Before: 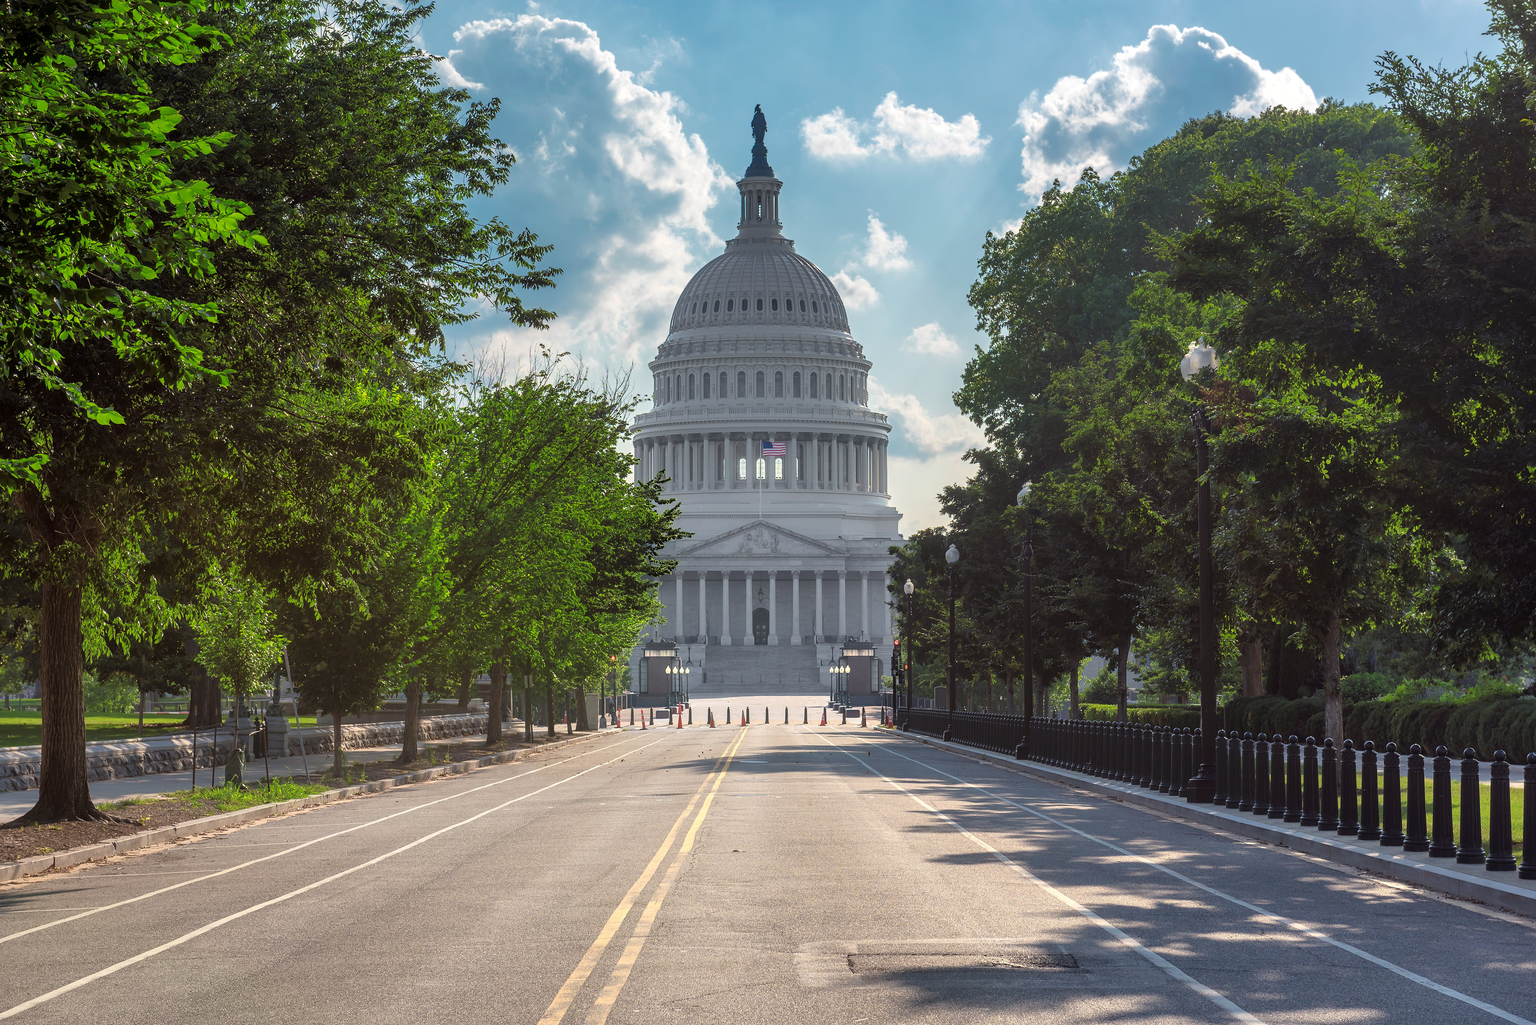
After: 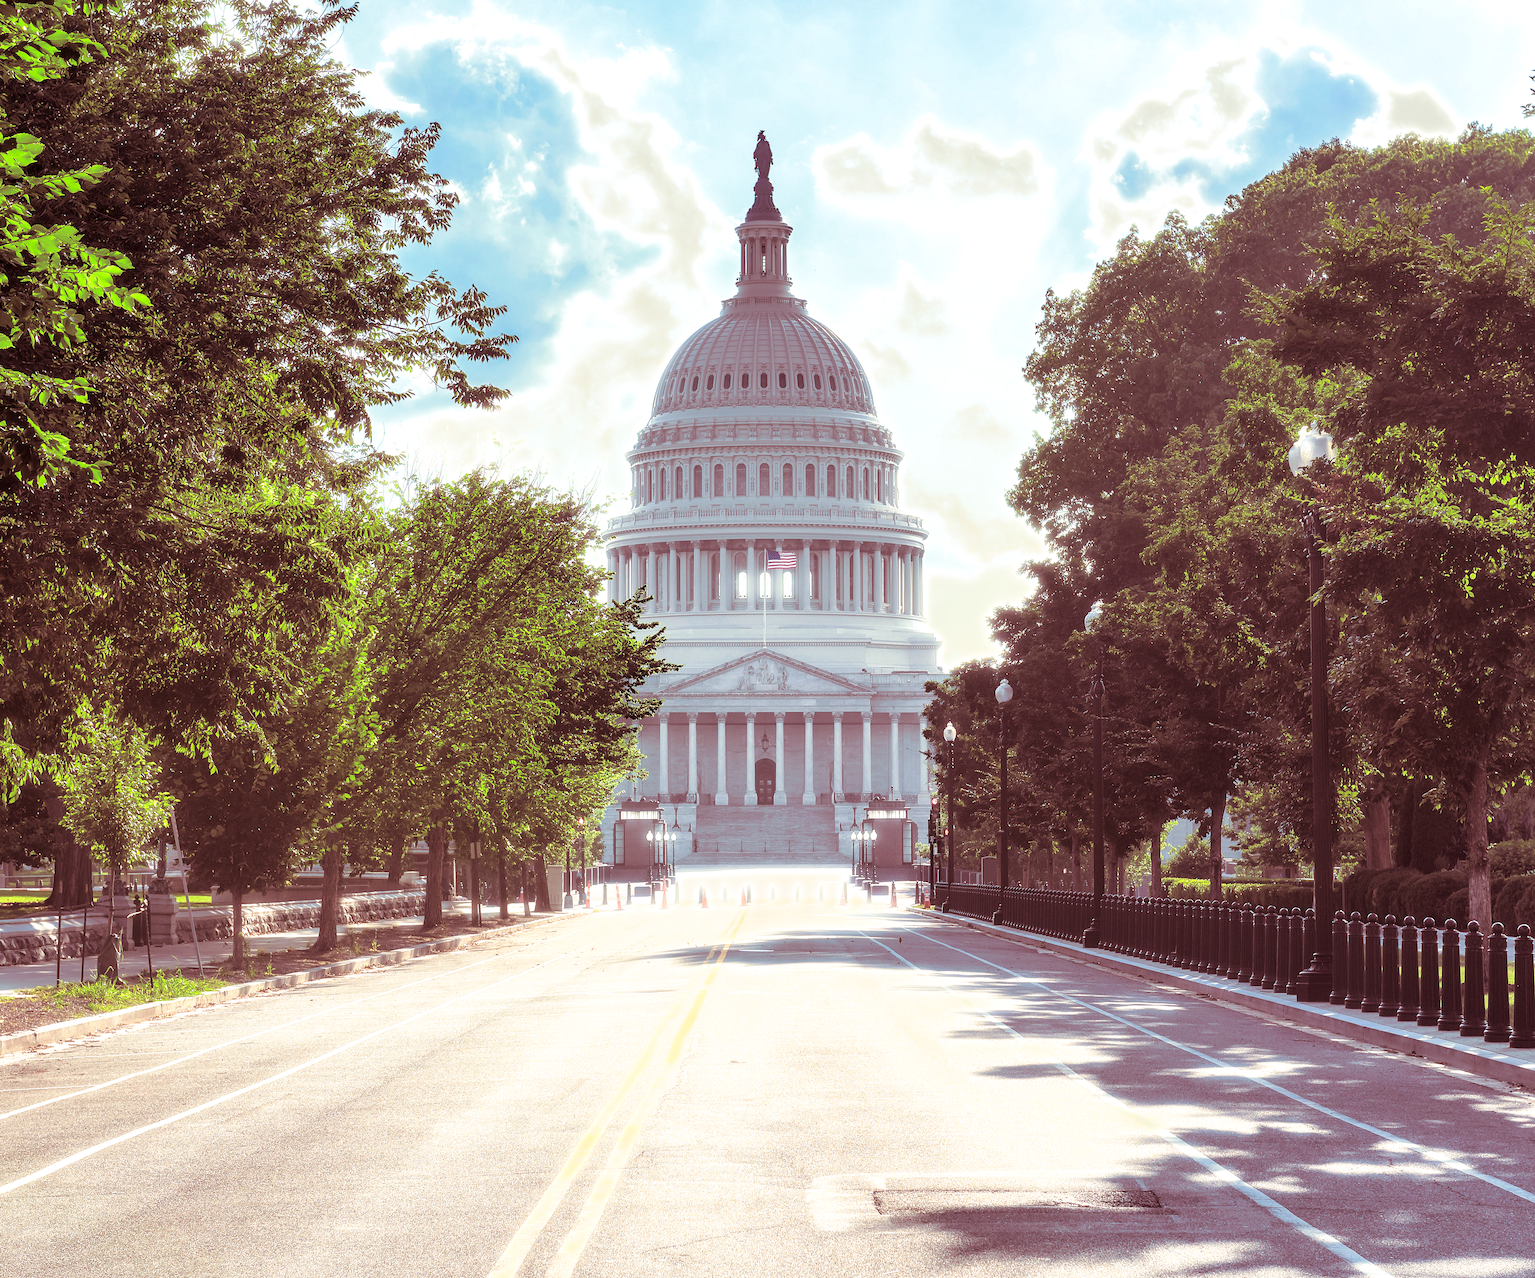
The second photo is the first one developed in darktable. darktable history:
bloom: size 3%, threshold 100%, strength 0%
exposure: black level correction 0.001, exposure 1.05 EV, compensate exposure bias true, compensate highlight preservation false
crop and rotate: left 9.597%, right 10.195%
split-toning: compress 20%
